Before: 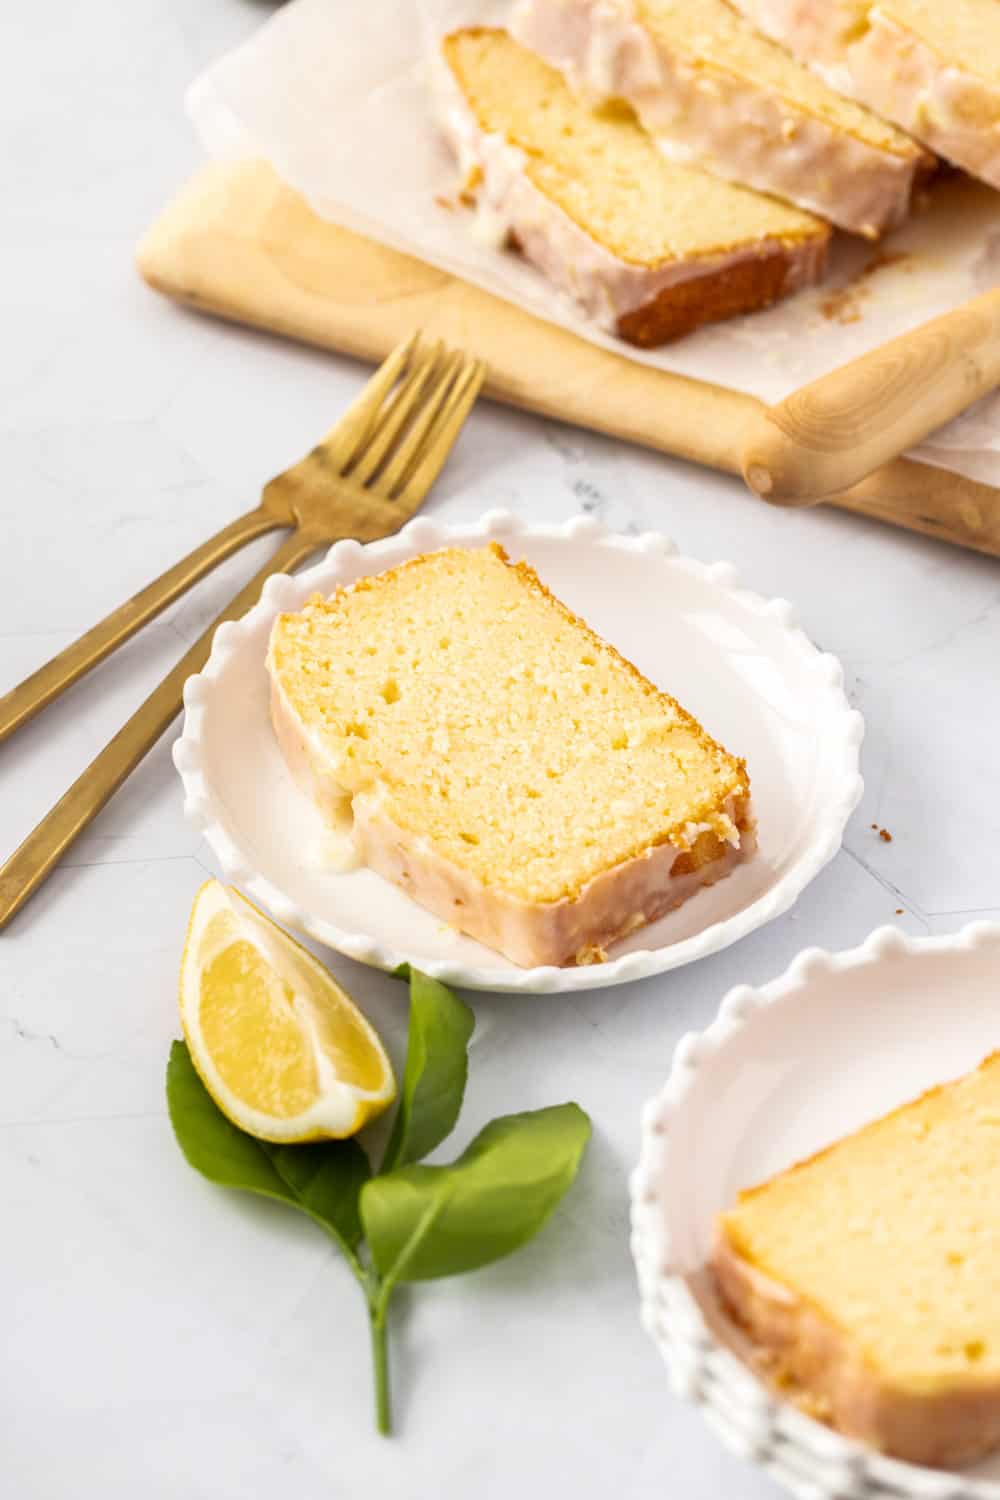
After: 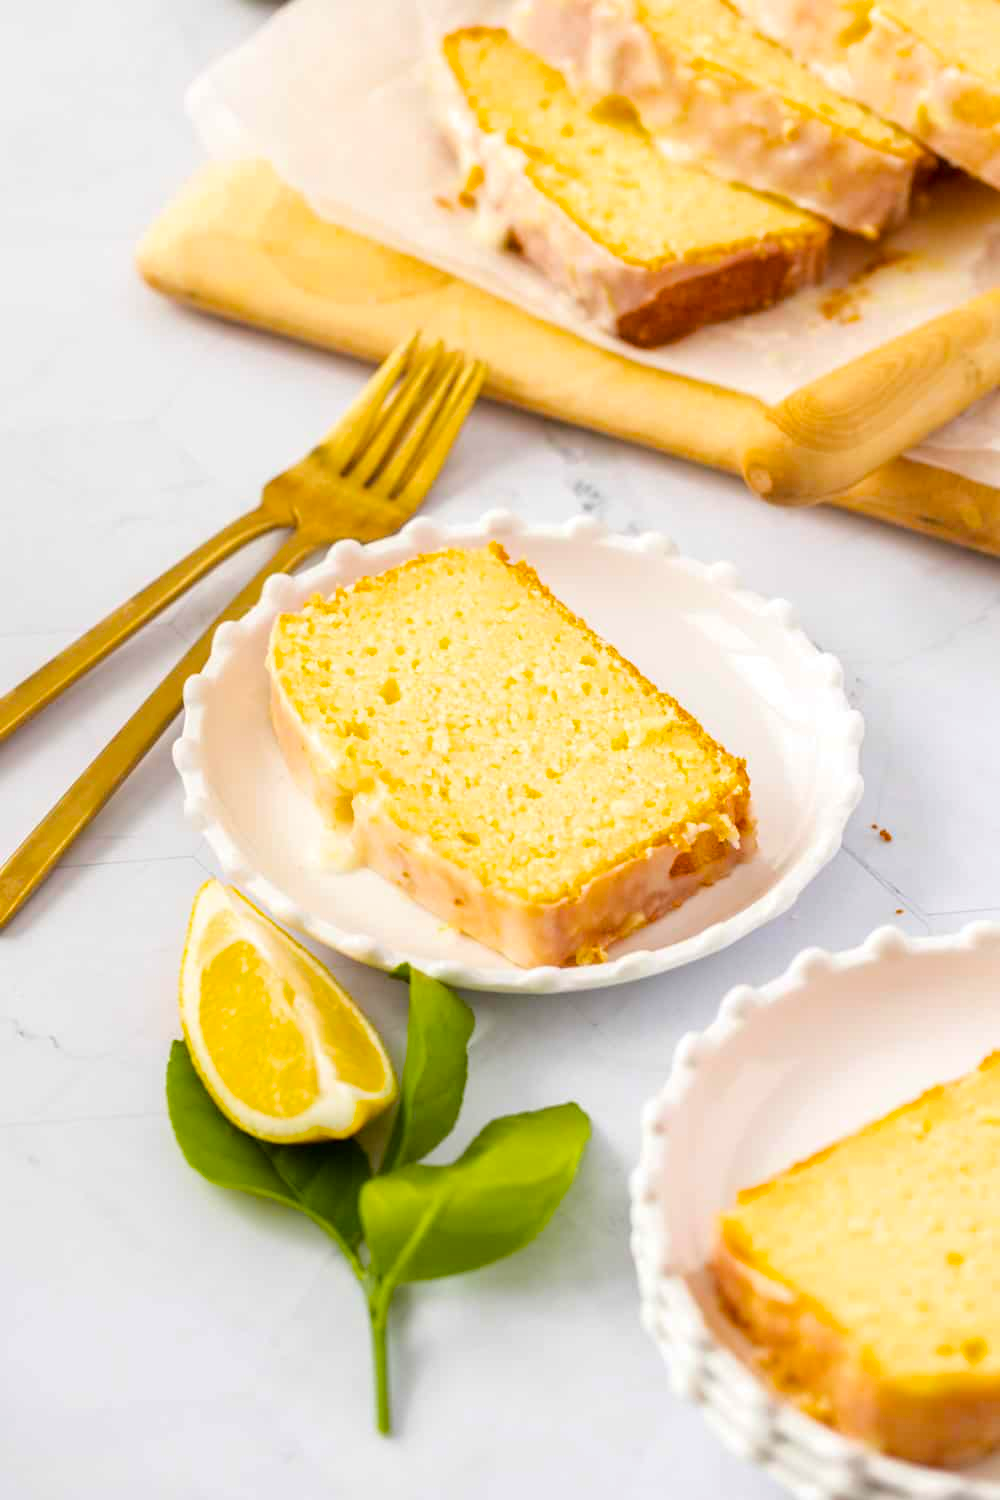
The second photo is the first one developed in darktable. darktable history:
color balance rgb: perceptual saturation grading › global saturation 29.608%, perceptual brilliance grading › mid-tones 10.459%, perceptual brilliance grading › shadows 14.929%, global vibrance 20%
